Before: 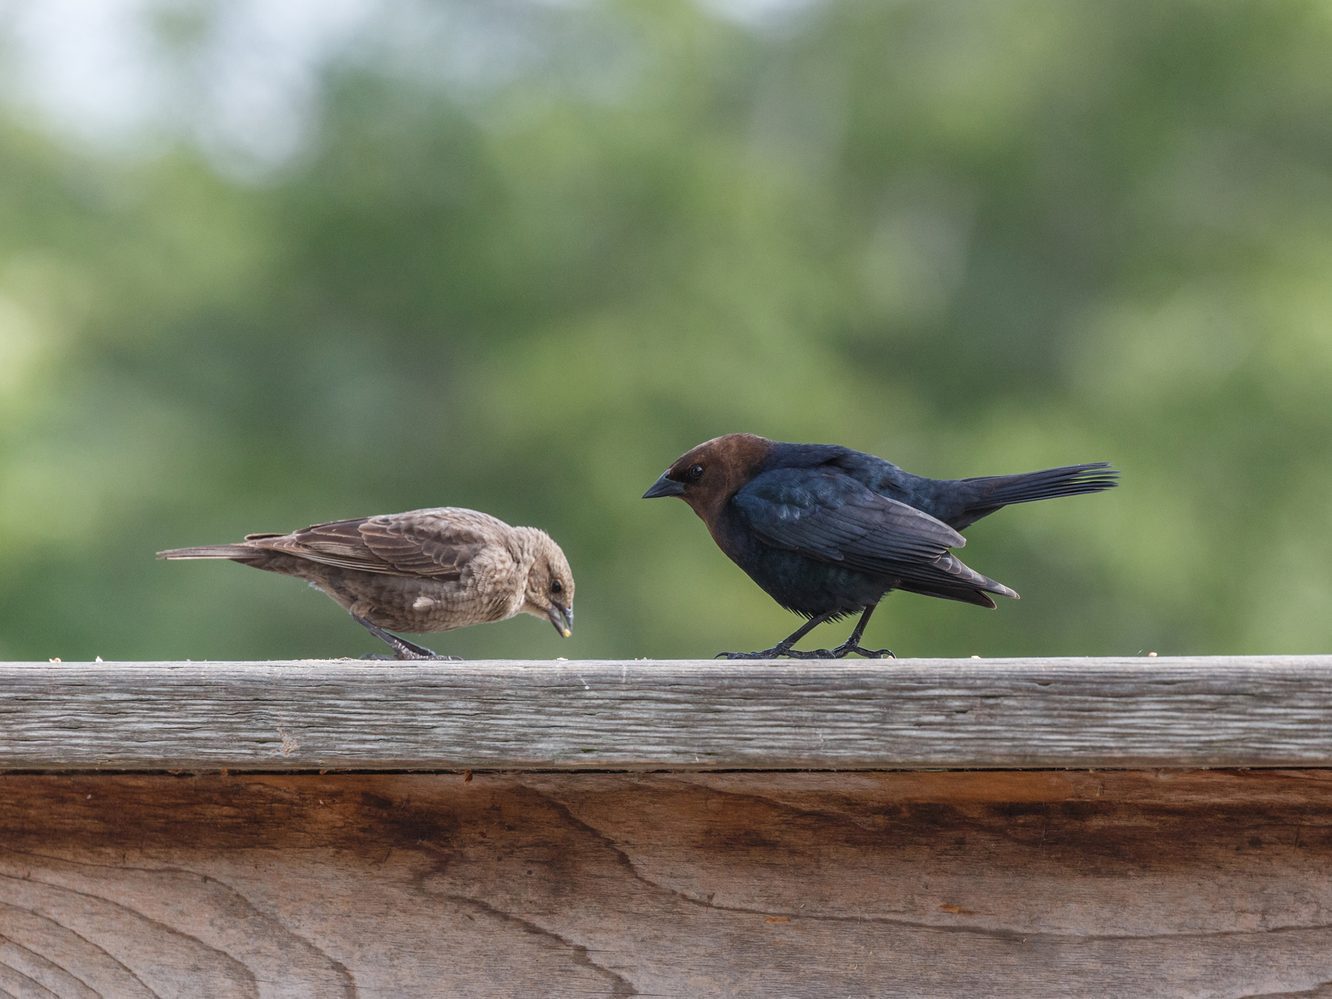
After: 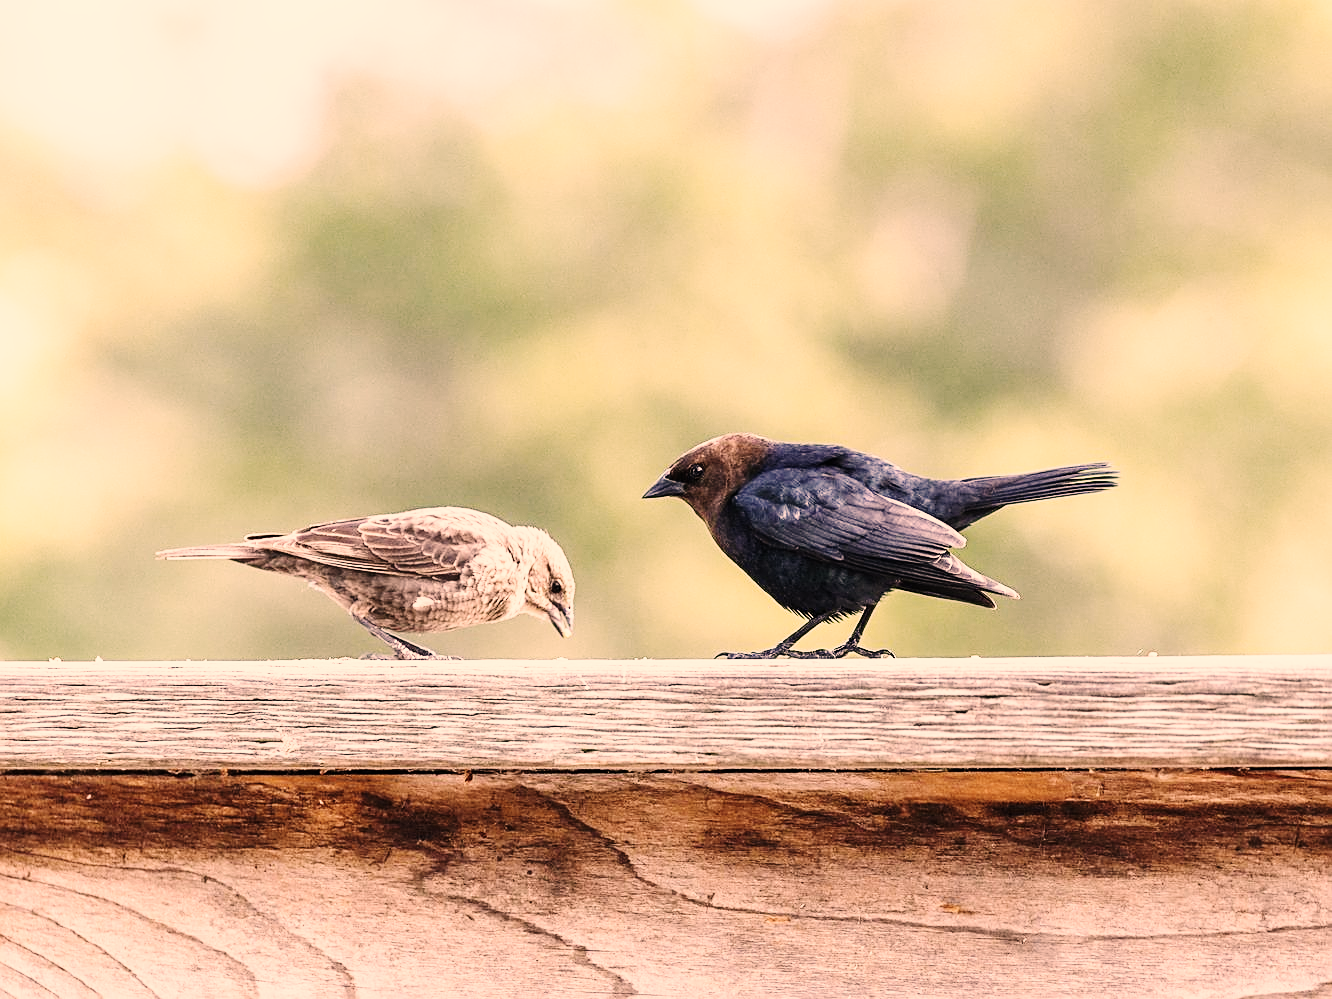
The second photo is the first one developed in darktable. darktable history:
contrast brightness saturation: contrast 0.1, saturation -0.36
color correction: highlights a* 17.88, highlights b* 18.79
exposure: black level correction 0.001, exposure 0.5 EV, compensate exposure bias true, compensate highlight preservation false
sharpen: on, module defaults
base curve: curves: ch0 [(0, 0) (0, 0) (0.002, 0.001) (0.008, 0.003) (0.019, 0.011) (0.037, 0.037) (0.064, 0.11) (0.102, 0.232) (0.152, 0.379) (0.216, 0.524) (0.296, 0.665) (0.394, 0.789) (0.512, 0.881) (0.651, 0.945) (0.813, 0.986) (1, 1)], preserve colors none
